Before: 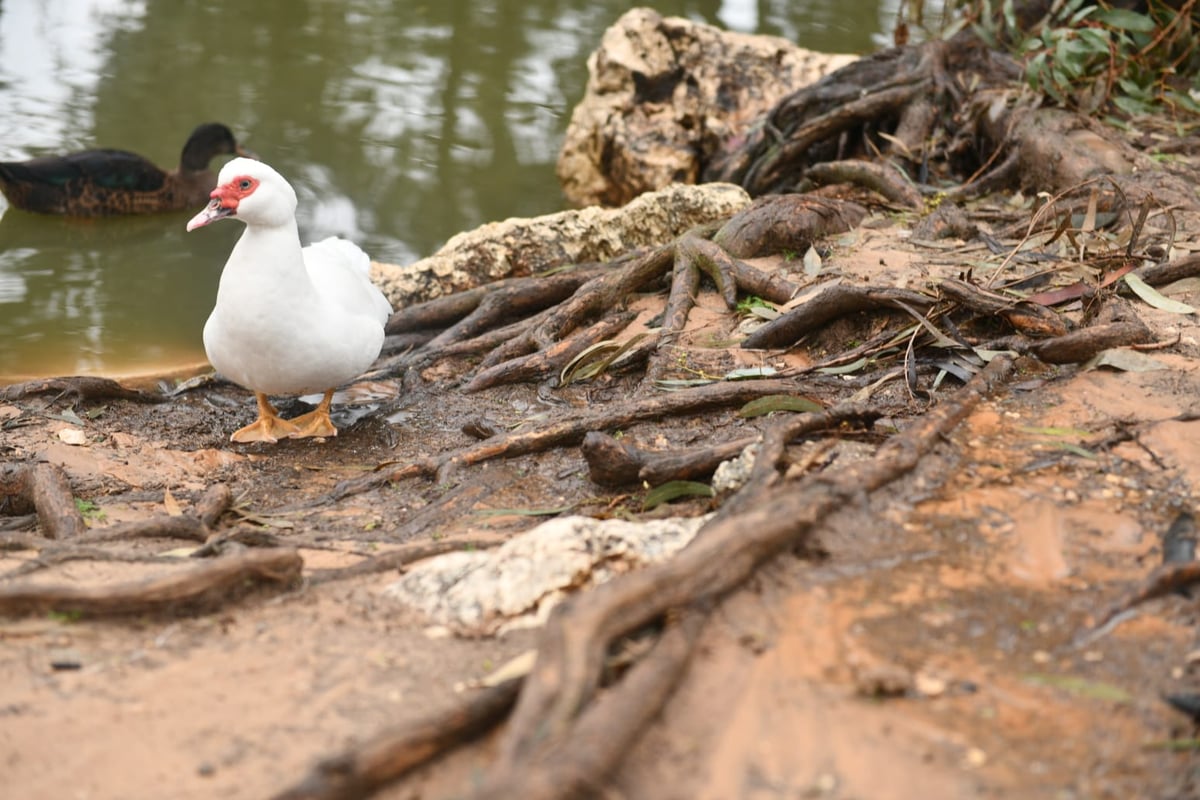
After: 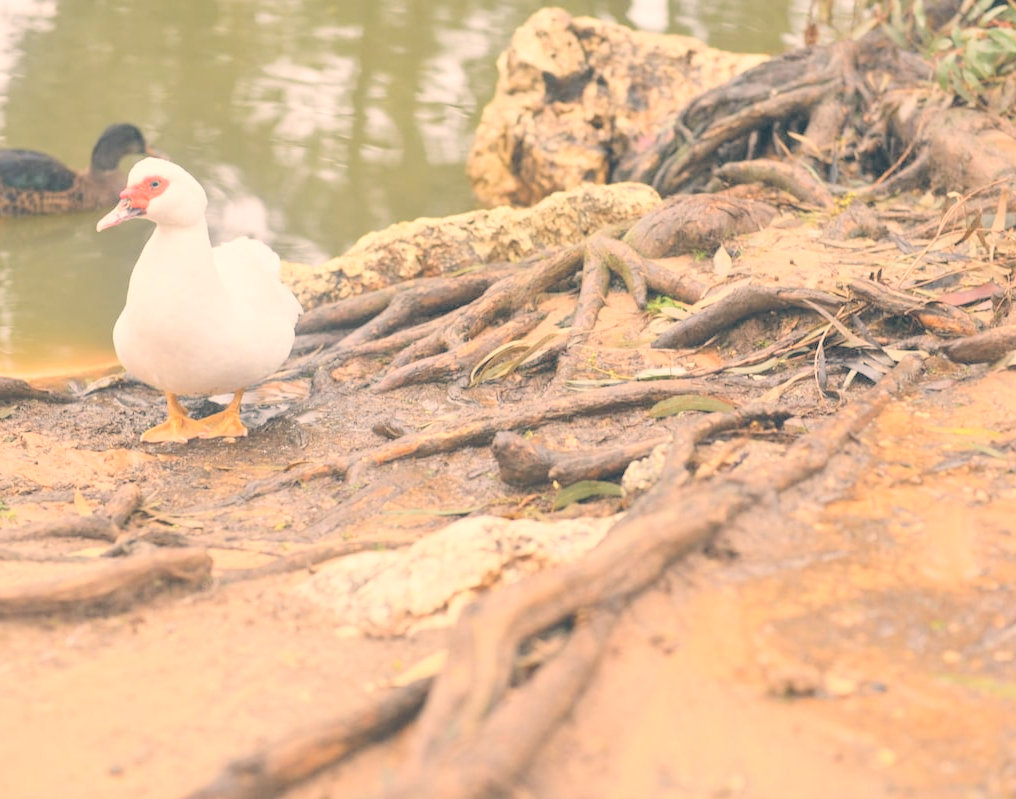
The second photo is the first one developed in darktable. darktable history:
color correction: highlights a* 10.31, highlights b* 14.2, shadows a* -10.36, shadows b* -14.98
shadows and highlights: shadows 32.24, highlights -32.45, soften with gaussian
contrast brightness saturation: brightness 0.981
crop: left 7.516%, right 7.786%
